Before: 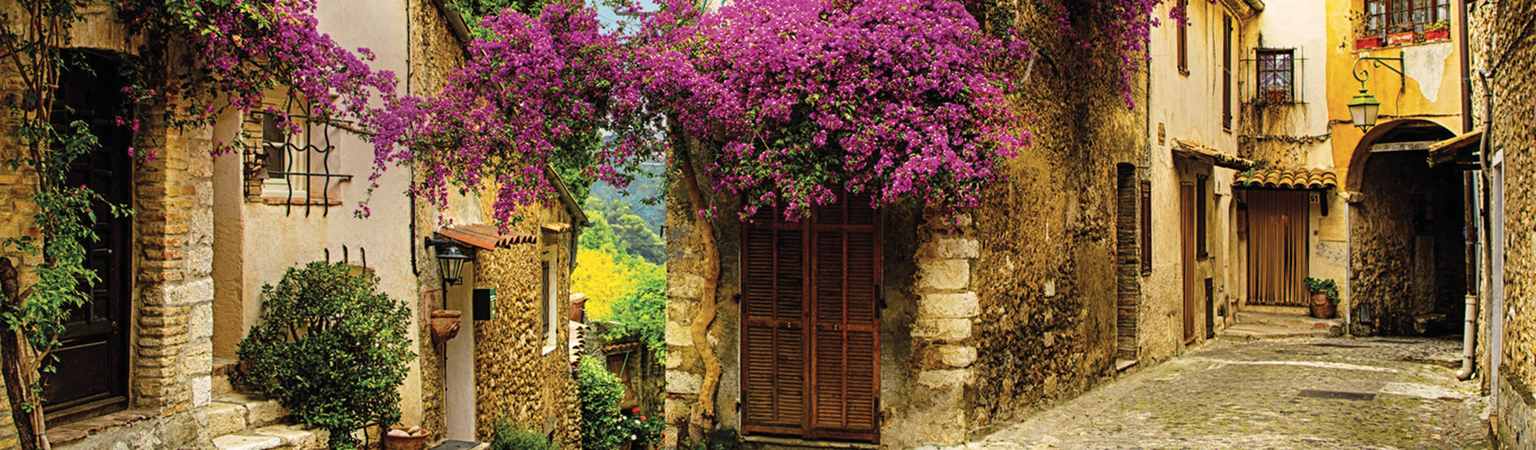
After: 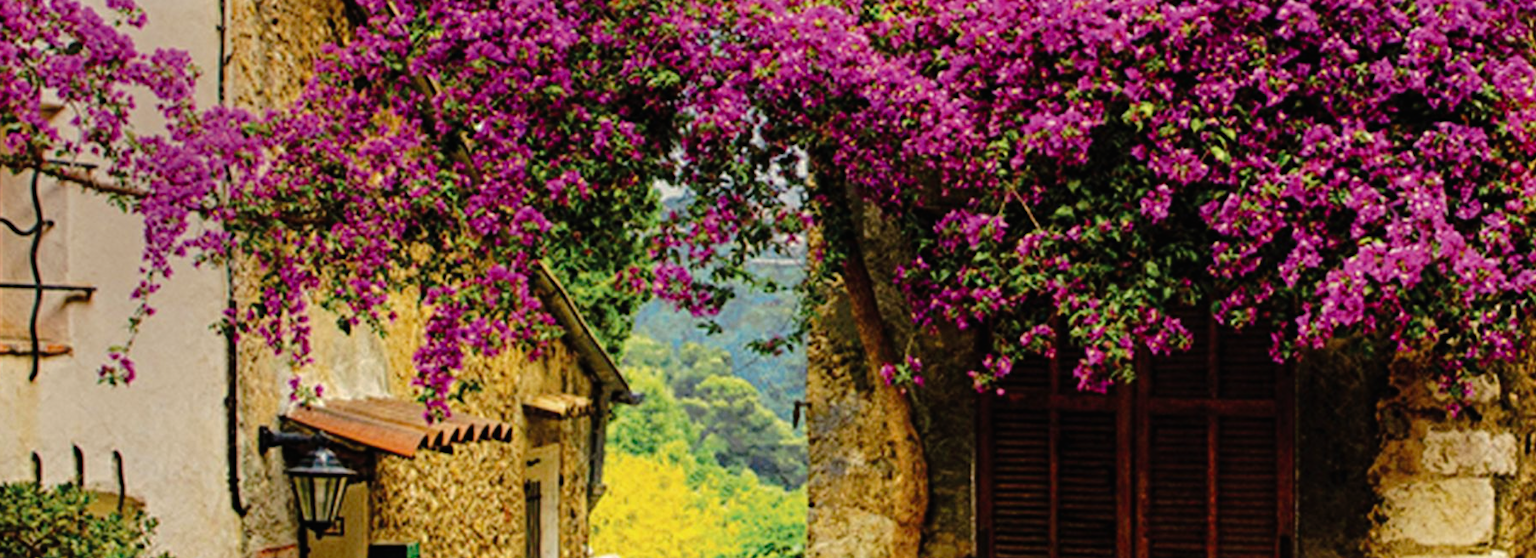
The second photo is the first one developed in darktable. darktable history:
tone equalizer: -8 EV -1.84 EV, -7 EV -1.16 EV, -6 EV -1.62 EV, smoothing diameter 25%, edges refinement/feathering 10, preserve details guided filter
crop: left 20.248%, top 10.86%, right 35.675%, bottom 34.321%
tone curve: curves: ch0 [(0, 0) (0.003, 0.008) (0.011, 0.01) (0.025, 0.012) (0.044, 0.023) (0.069, 0.033) (0.1, 0.046) (0.136, 0.075) (0.177, 0.116) (0.224, 0.171) (0.277, 0.235) (0.335, 0.312) (0.399, 0.397) (0.468, 0.466) (0.543, 0.54) (0.623, 0.62) (0.709, 0.701) (0.801, 0.782) (0.898, 0.877) (1, 1)], preserve colors none
